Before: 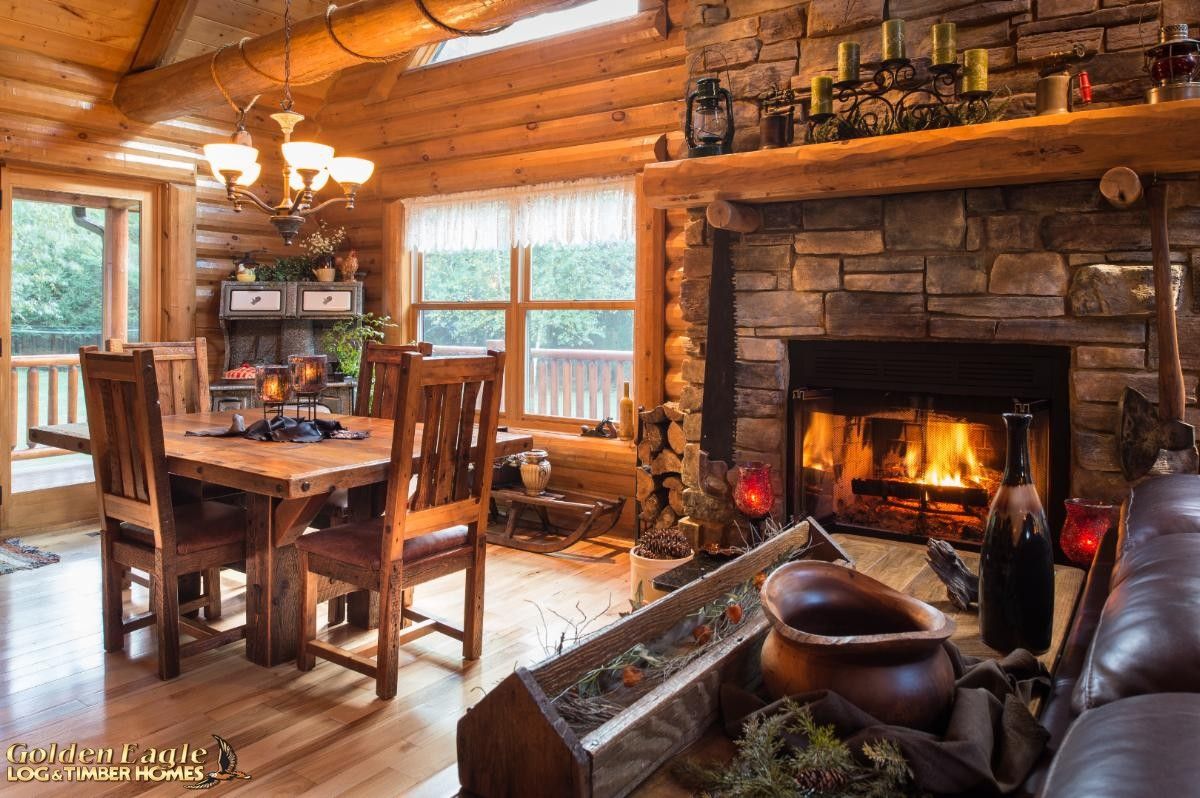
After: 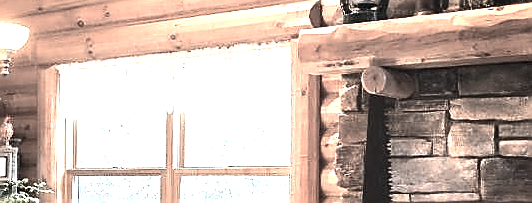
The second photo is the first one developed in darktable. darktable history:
exposure: exposure 1 EV, compensate highlight preservation false
contrast brightness saturation: contrast 0.098, saturation -0.283
color balance rgb: power › luminance -7.54%, power › chroma 1.084%, power › hue 217.45°, highlights gain › luminance 14.876%, perceptual saturation grading › global saturation -28.633%, perceptual saturation grading › highlights -20.323%, perceptual saturation grading › mid-tones -23.723%, perceptual saturation grading › shadows -25.188%, perceptual brilliance grading › highlights 10.091%, perceptual brilliance grading › mid-tones 5.29%
crop: left 28.765%, top 16.853%, right 26.861%, bottom 57.624%
sharpen: radius 1.409, amount 1.258, threshold 0.817
